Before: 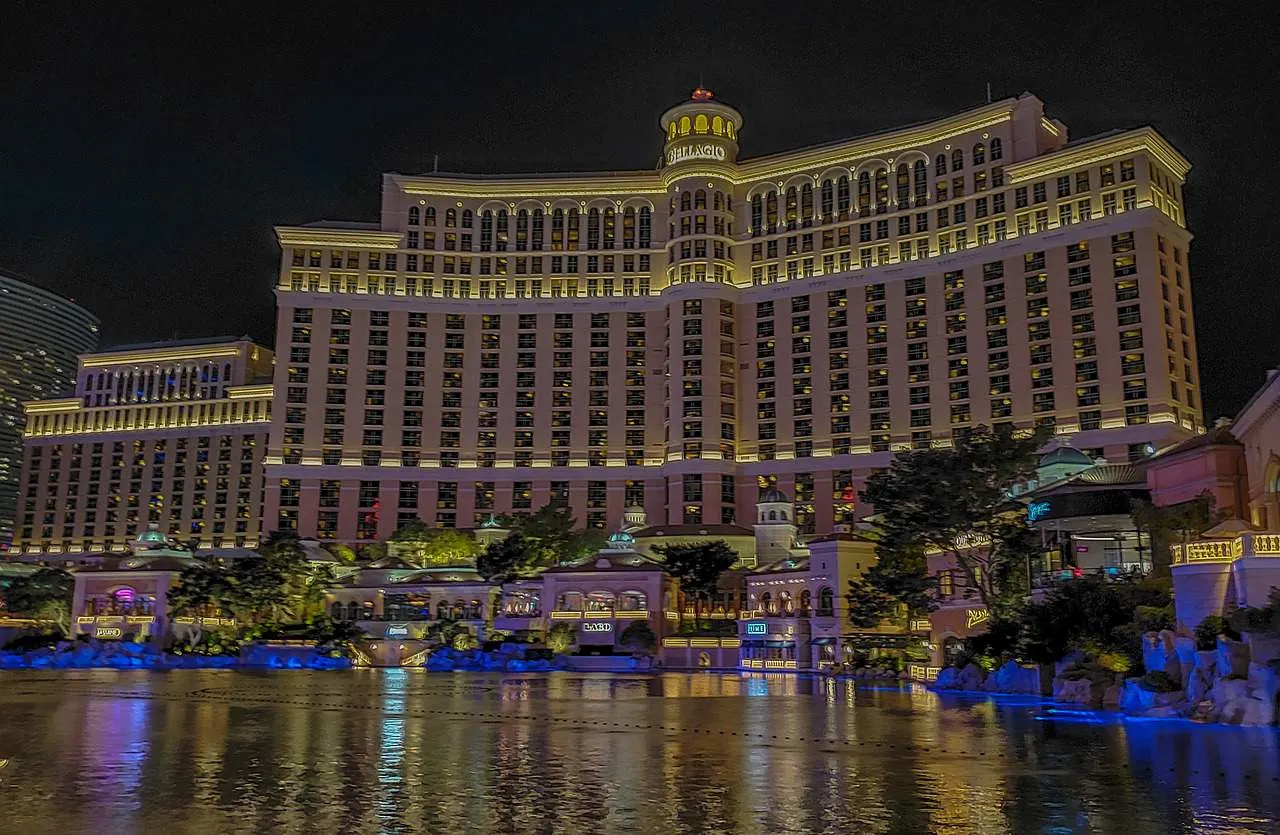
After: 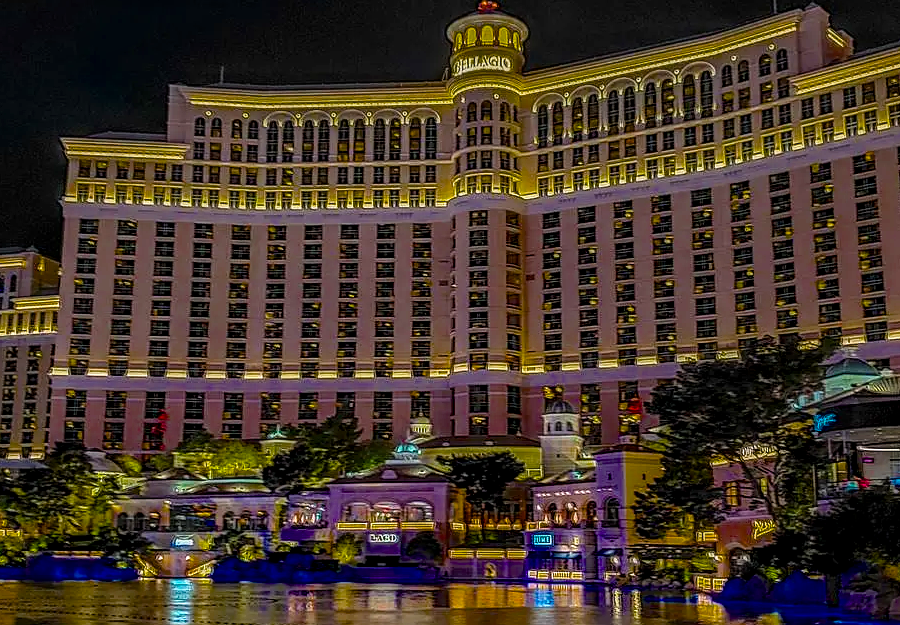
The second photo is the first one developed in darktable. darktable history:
crop and rotate: left 16.734%, top 10.721%, right 12.896%, bottom 14.419%
local contrast: on, module defaults
color balance rgb: perceptual saturation grading › global saturation 39.606%, saturation formula JzAzBz (2021)
tone equalizer: -8 EV -0.745 EV, -7 EV -0.714 EV, -6 EV -0.62 EV, -5 EV -0.401 EV, -3 EV 0.379 EV, -2 EV 0.6 EV, -1 EV 0.678 EV, +0 EV 0.774 EV
